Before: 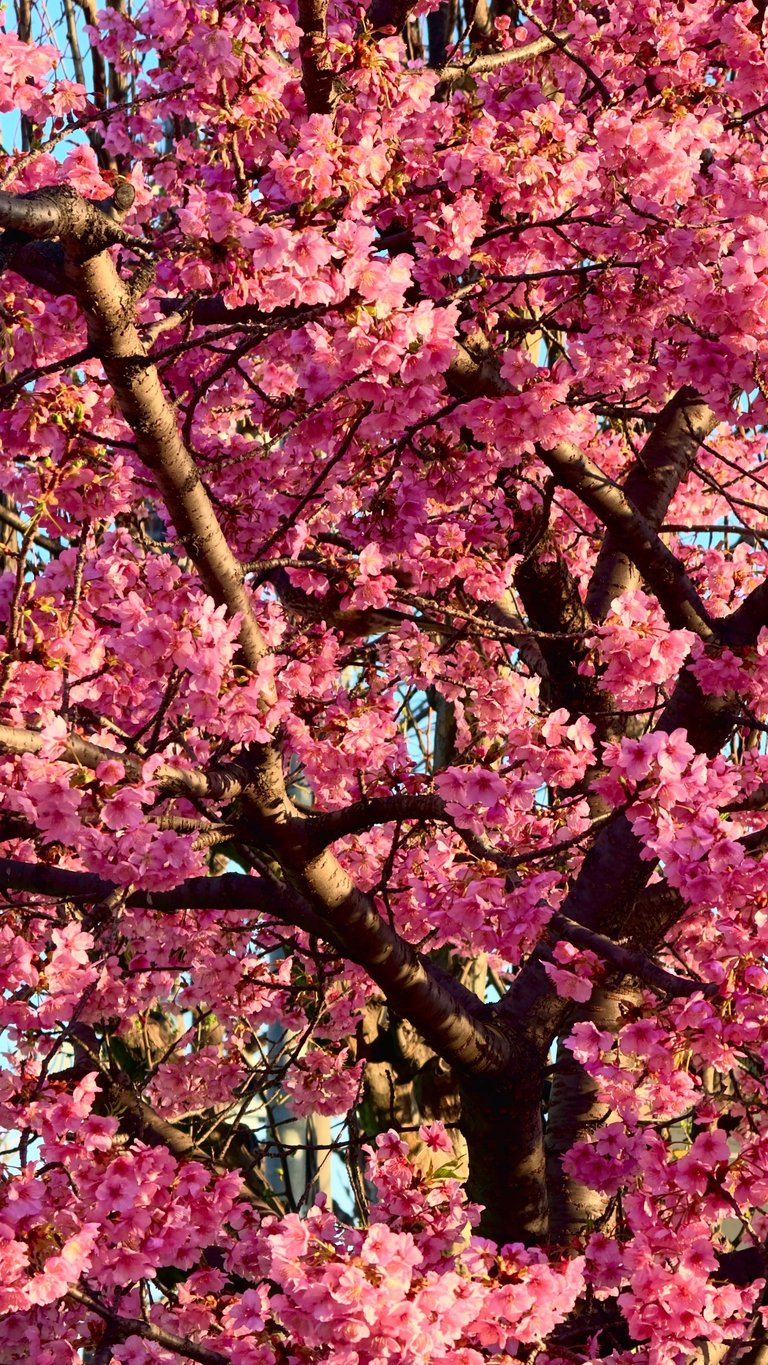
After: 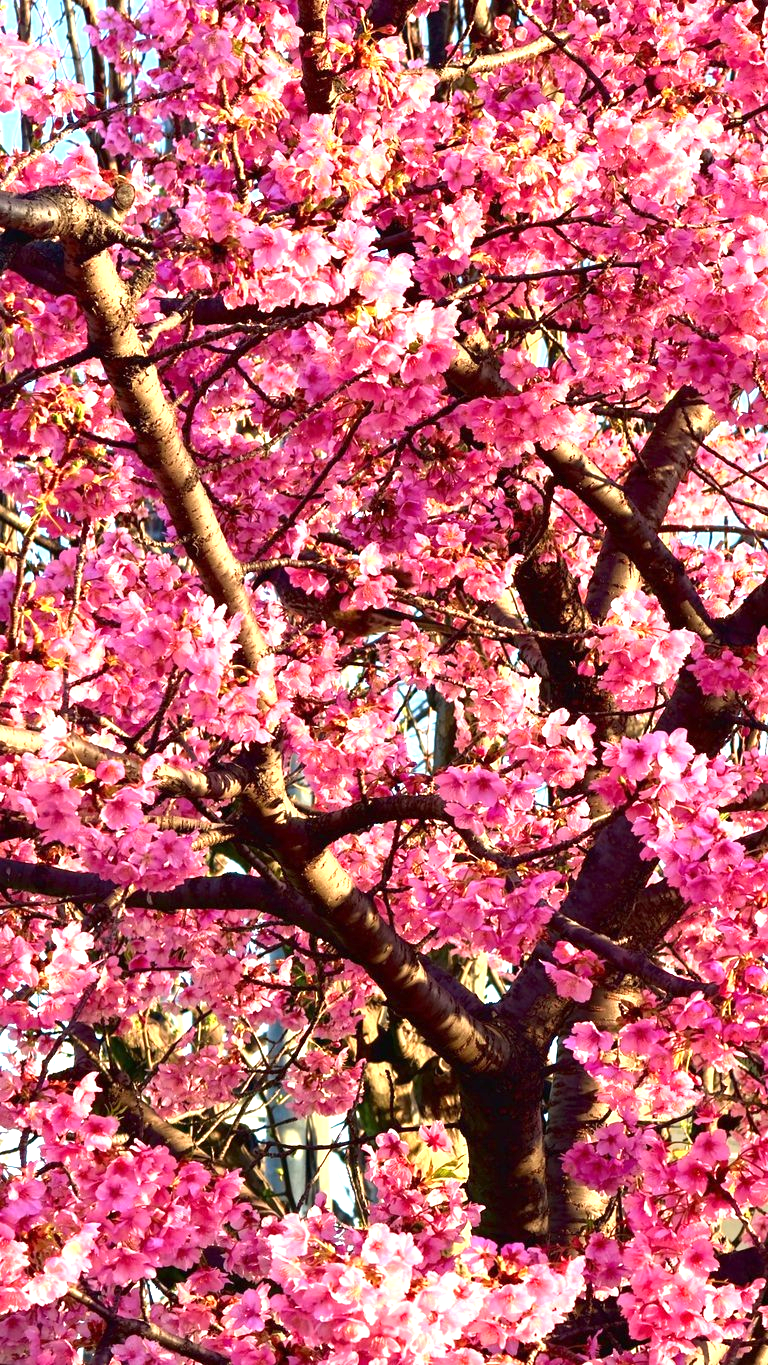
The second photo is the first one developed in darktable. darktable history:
exposure: exposure 1.069 EV, compensate highlight preservation false
